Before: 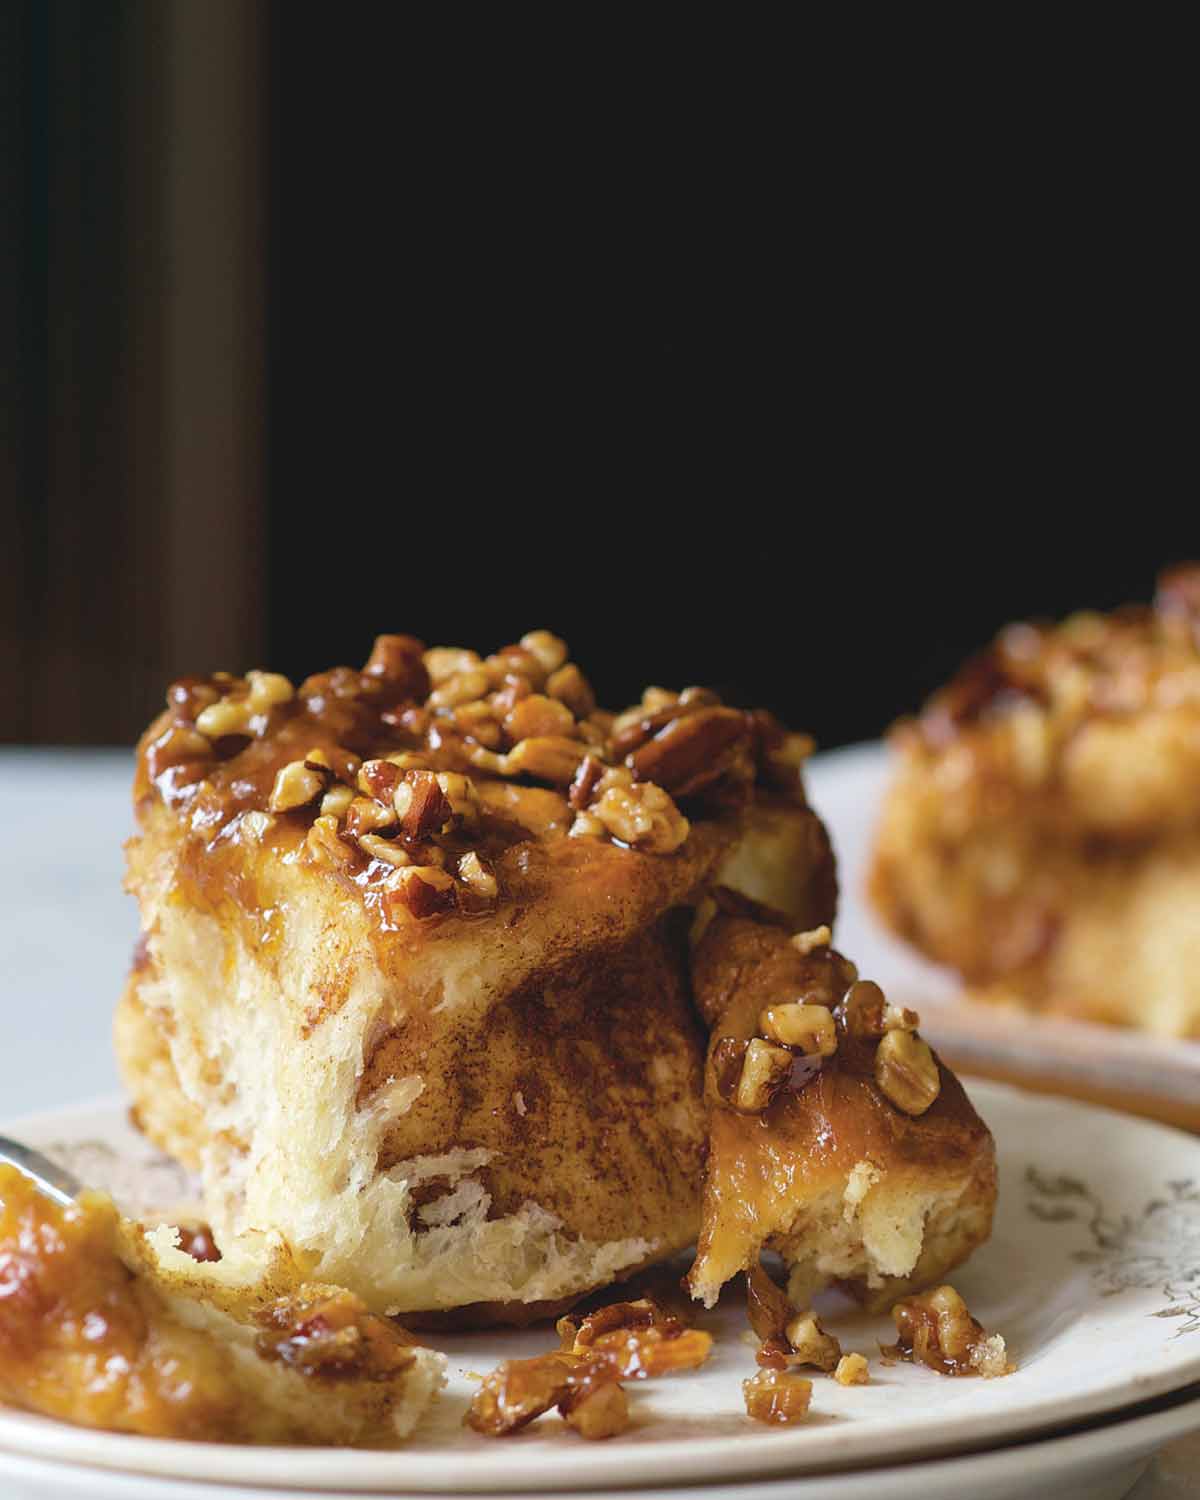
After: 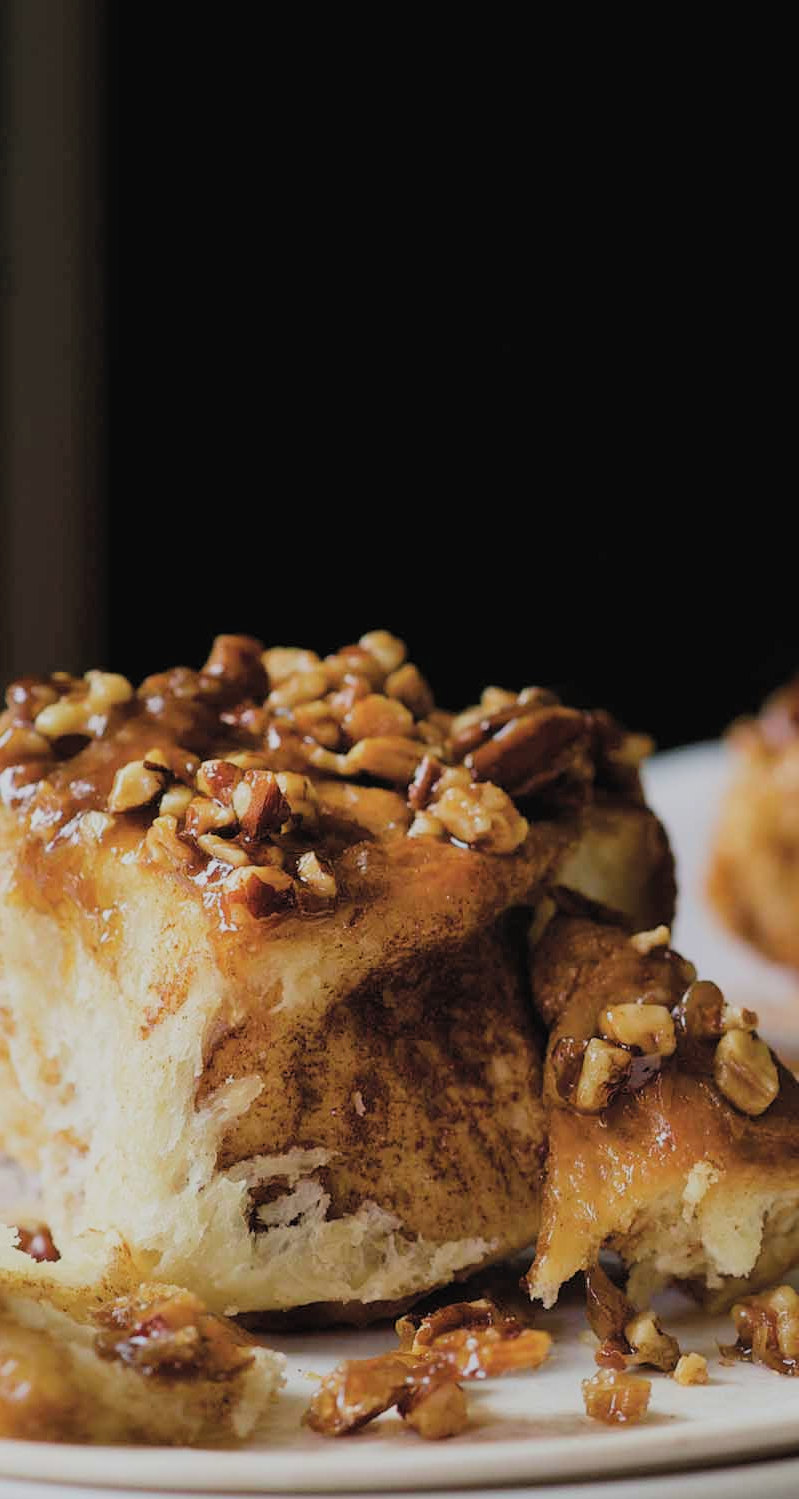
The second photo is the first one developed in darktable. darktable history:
crop and rotate: left 13.428%, right 19.956%
filmic rgb: black relative exposure -7.65 EV, white relative exposure 4.56 EV, hardness 3.61, add noise in highlights 0, preserve chrominance luminance Y, color science v3 (2019), use custom middle-gray values true, contrast in highlights soft
exposure: compensate highlight preservation false
